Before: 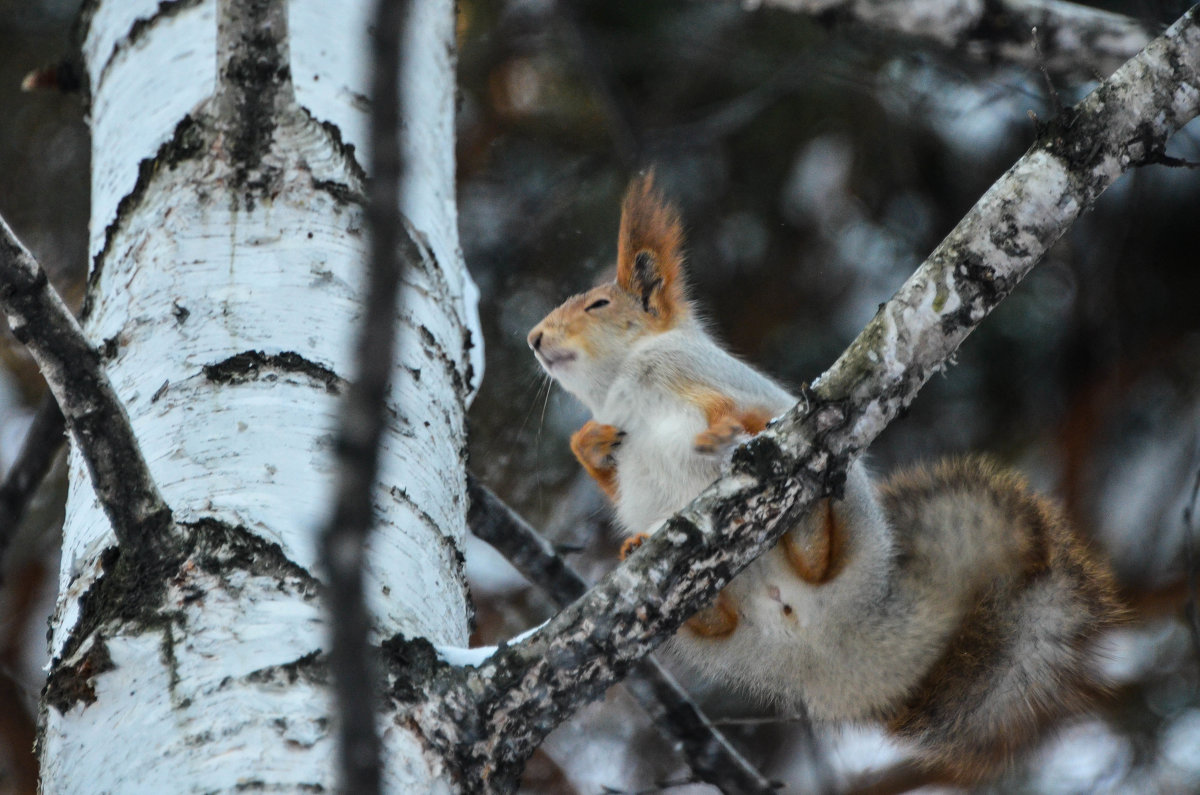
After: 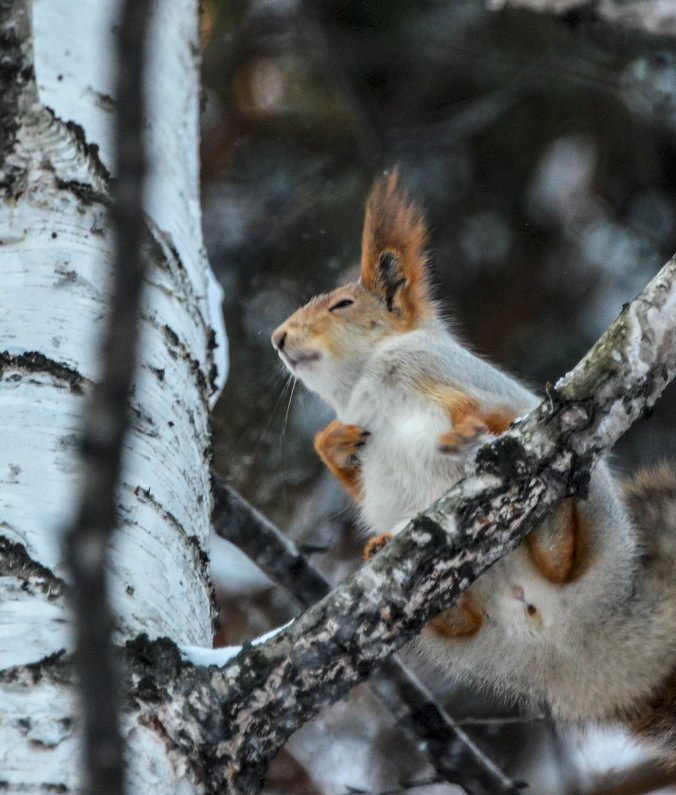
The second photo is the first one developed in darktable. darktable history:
local contrast: on, module defaults
crop: left 21.361%, right 22.273%
